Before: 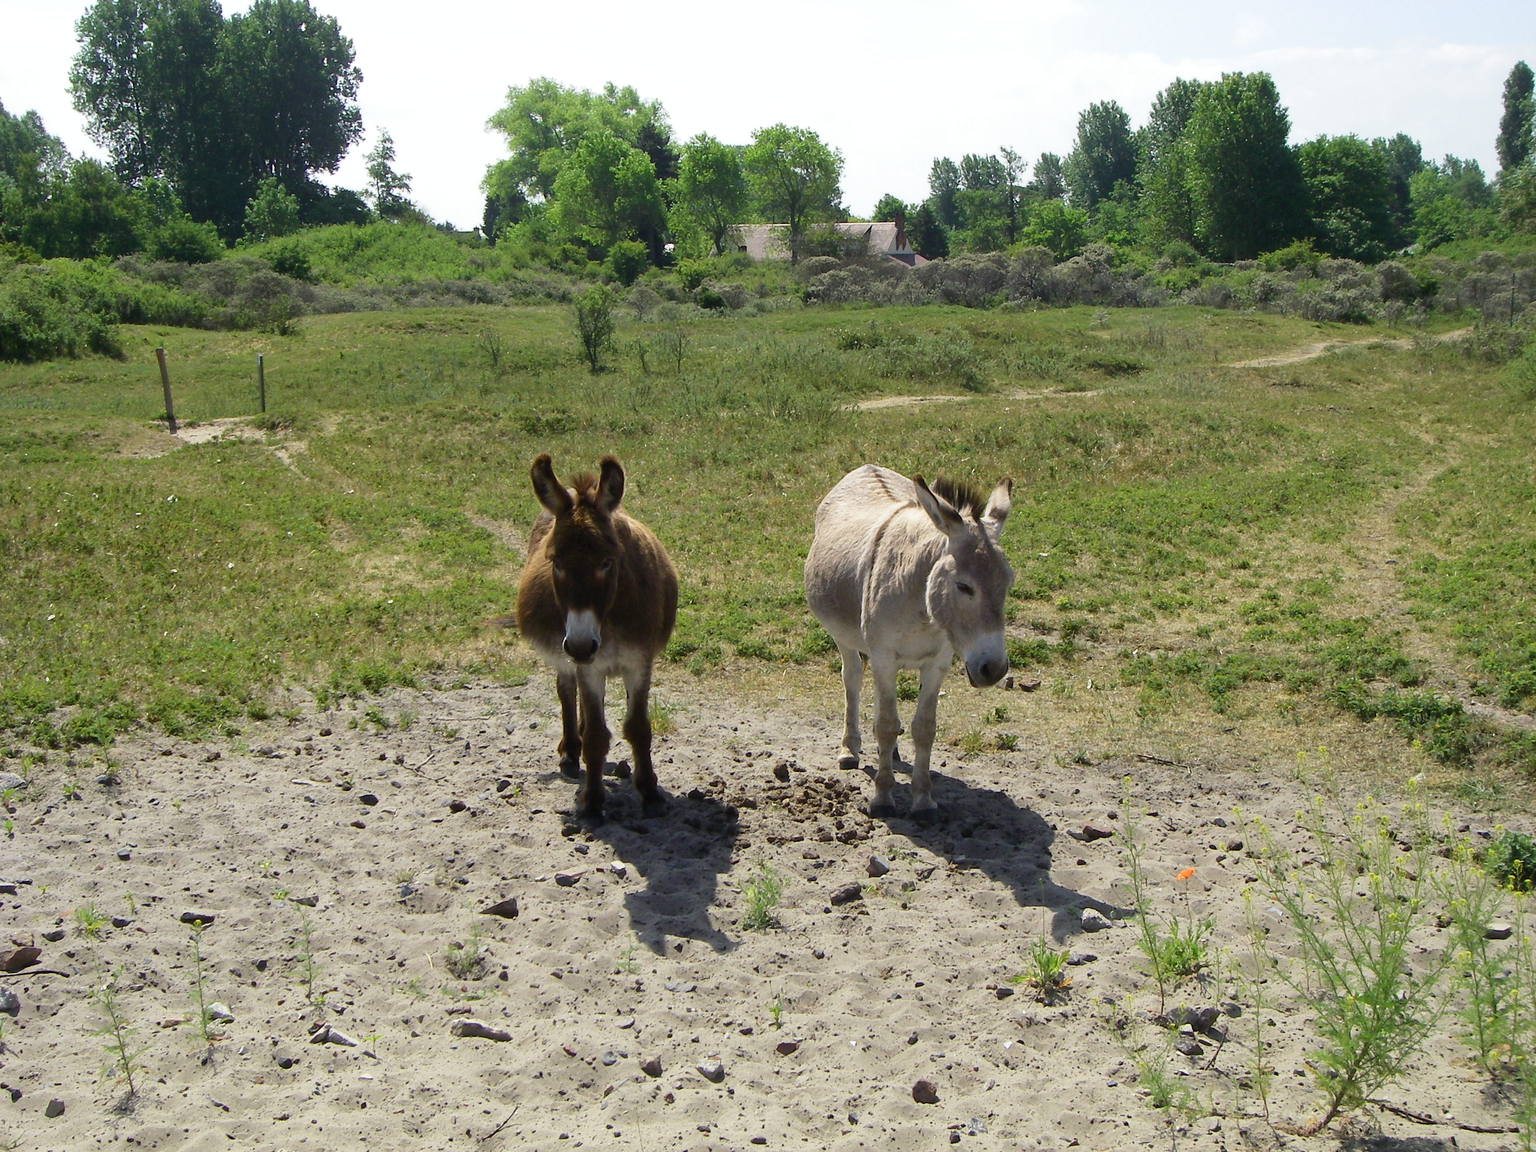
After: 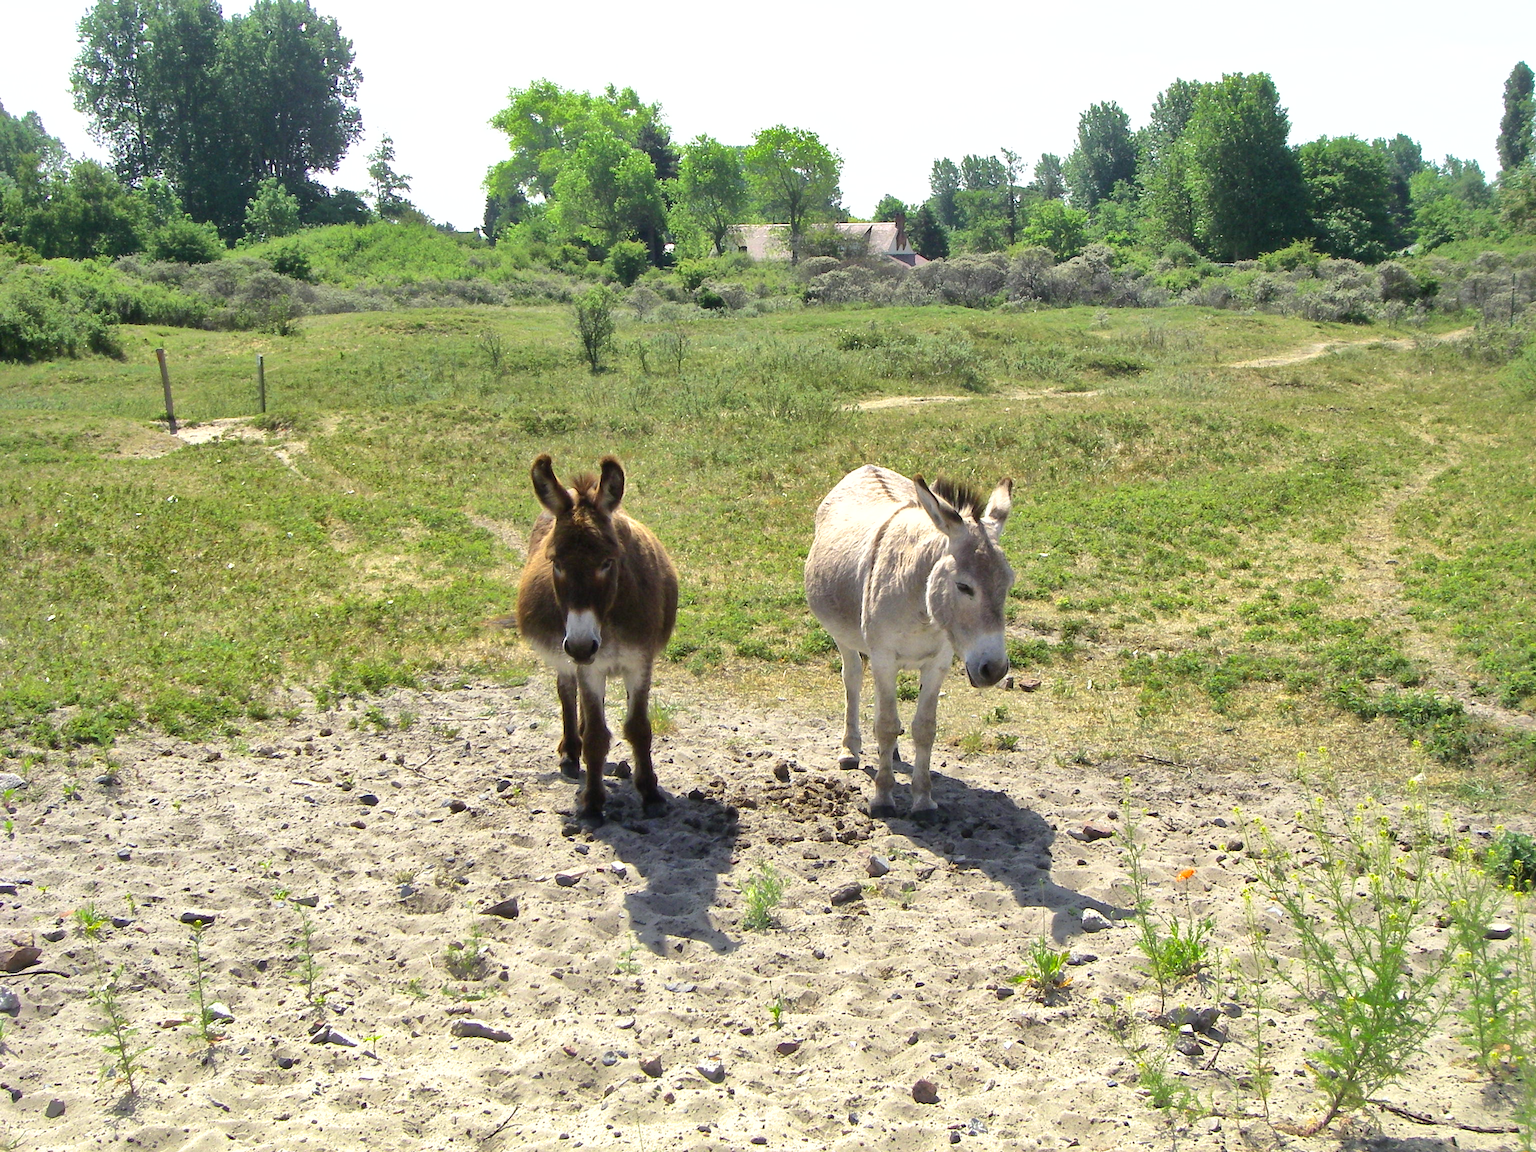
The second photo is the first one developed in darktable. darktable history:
exposure: black level correction 0, exposure 0.702 EV, compensate highlight preservation false
tone curve: curves: ch0 [(0, 0) (0.004, 0.001) (0.133, 0.112) (0.325, 0.362) (0.832, 0.893) (1, 1)], color space Lab, independent channels, preserve colors none
shadows and highlights: shadows 39.5, highlights -60.06
